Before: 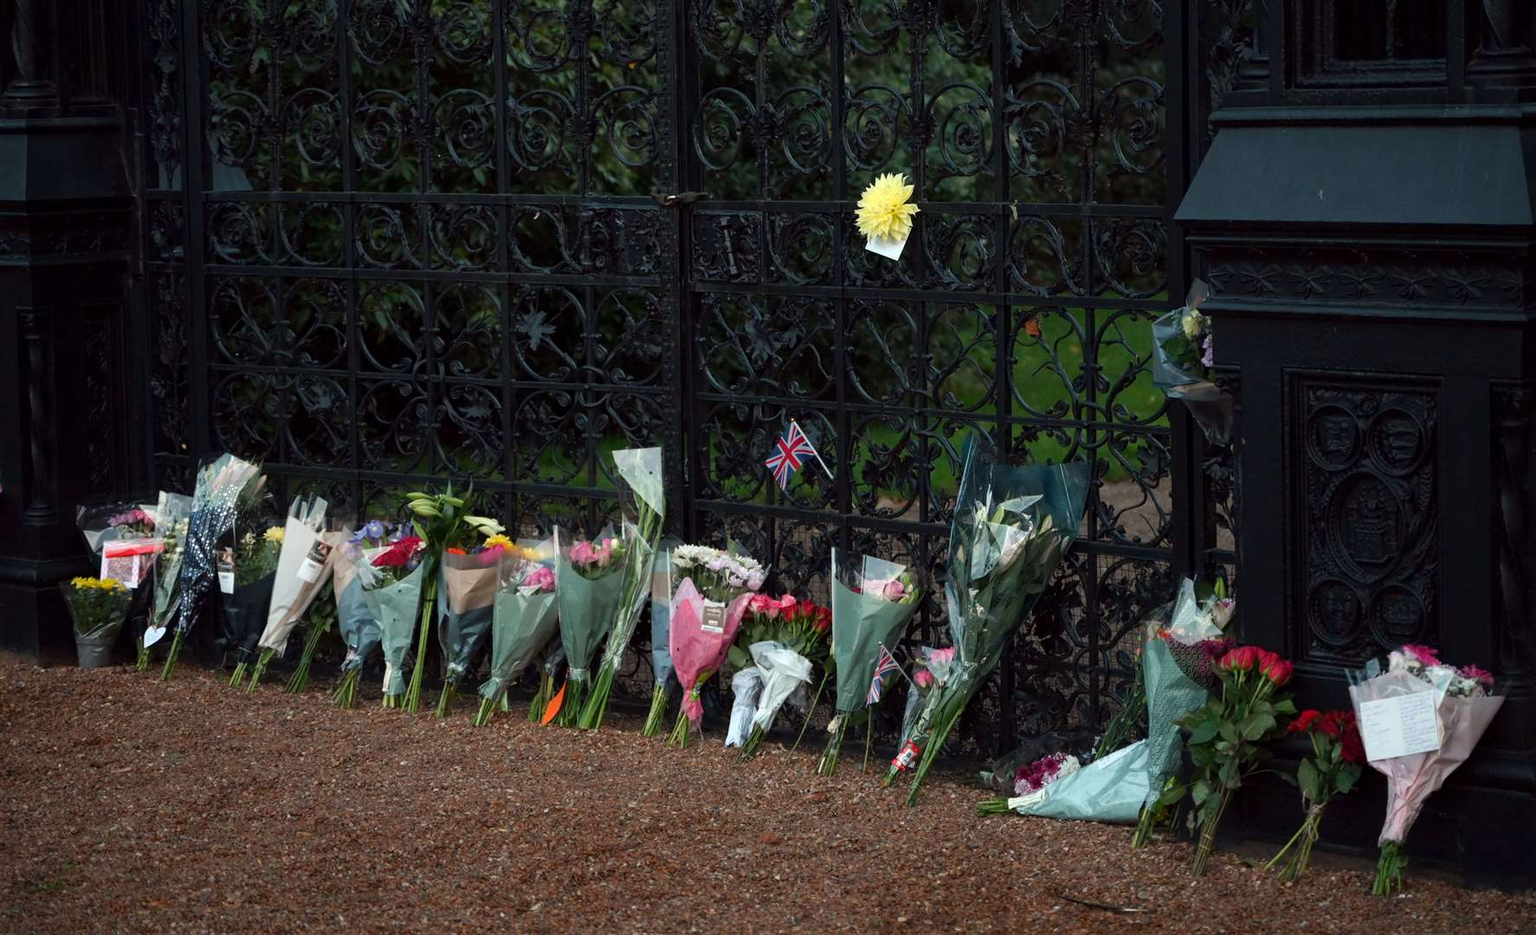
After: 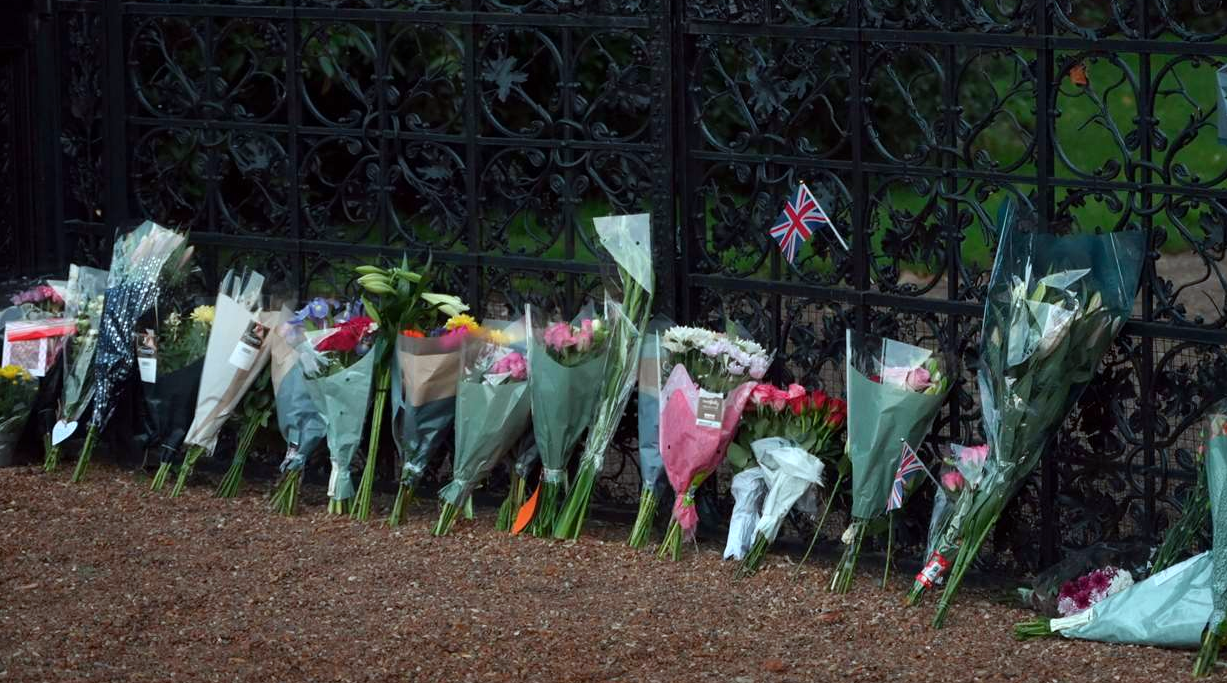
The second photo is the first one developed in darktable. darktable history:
color calibration: illuminant Planckian (black body), adaptation linear Bradford (ICC v4), x 0.364, y 0.367, temperature 4419.48 K
crop: left 6.478%, top 28.086%, right 24.319%, bottom 8.63%
